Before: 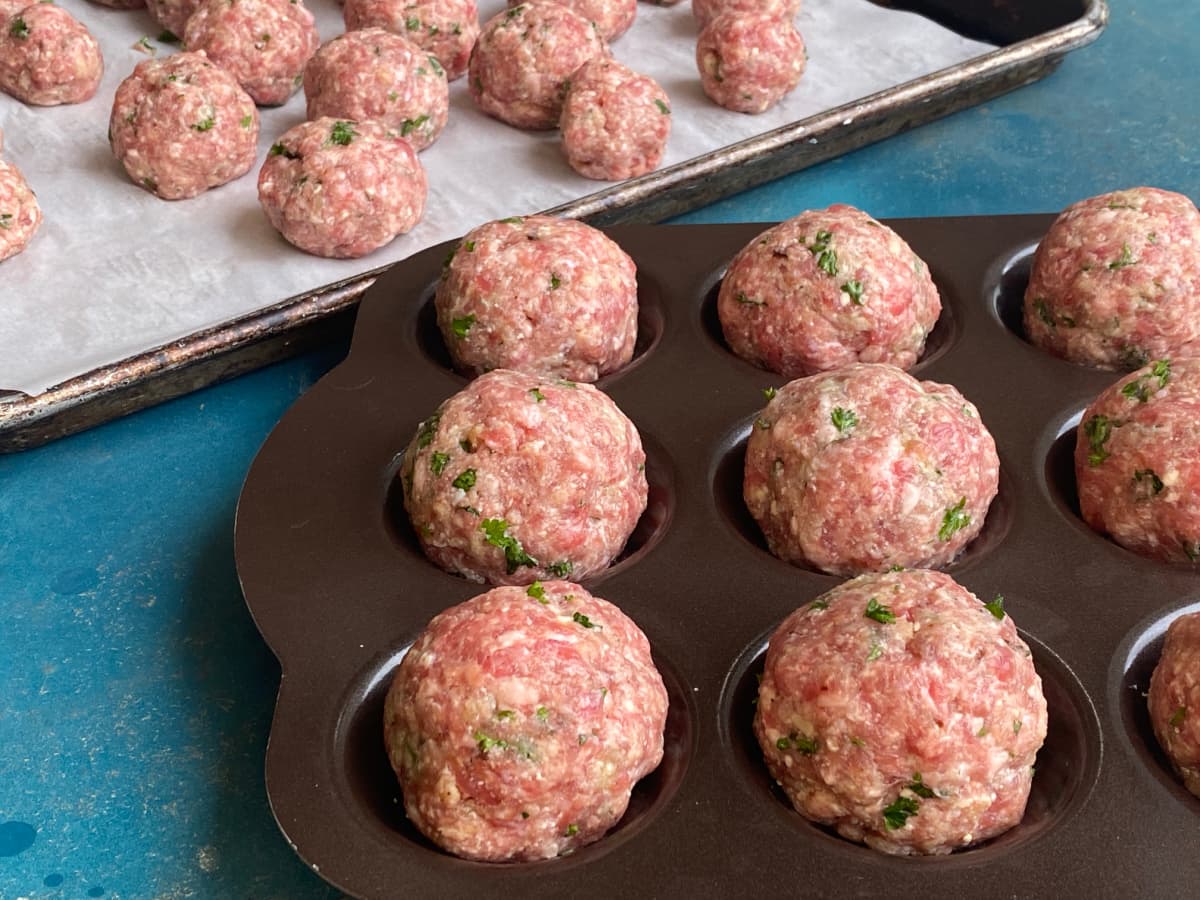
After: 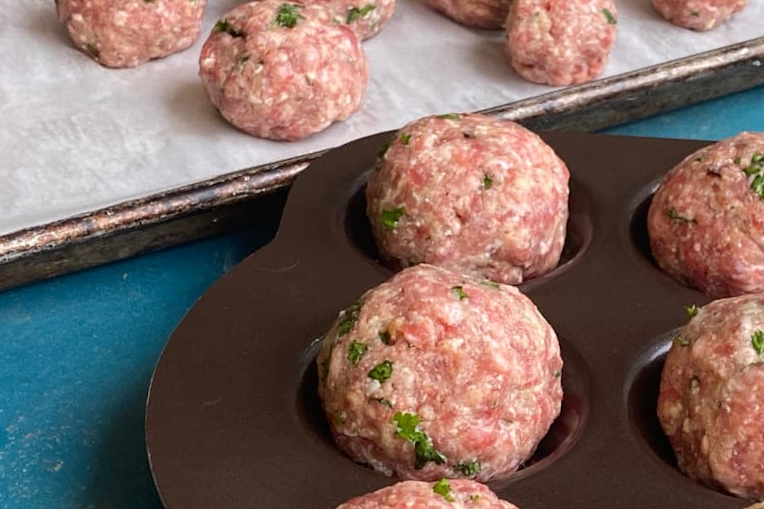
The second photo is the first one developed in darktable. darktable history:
crop and rotate: angle -4.85°, left 2.138%, top 6.604%, right 27.161%, bottom 30.568%
